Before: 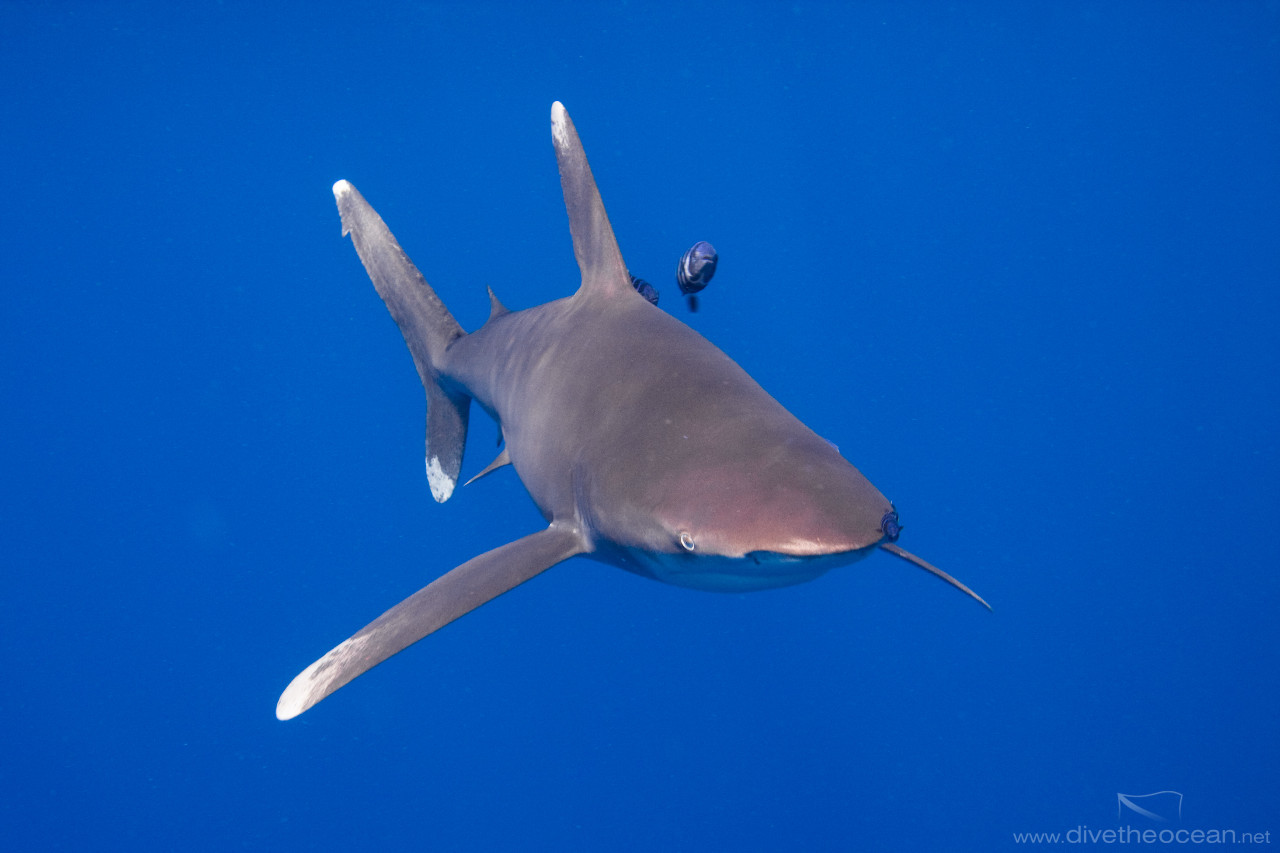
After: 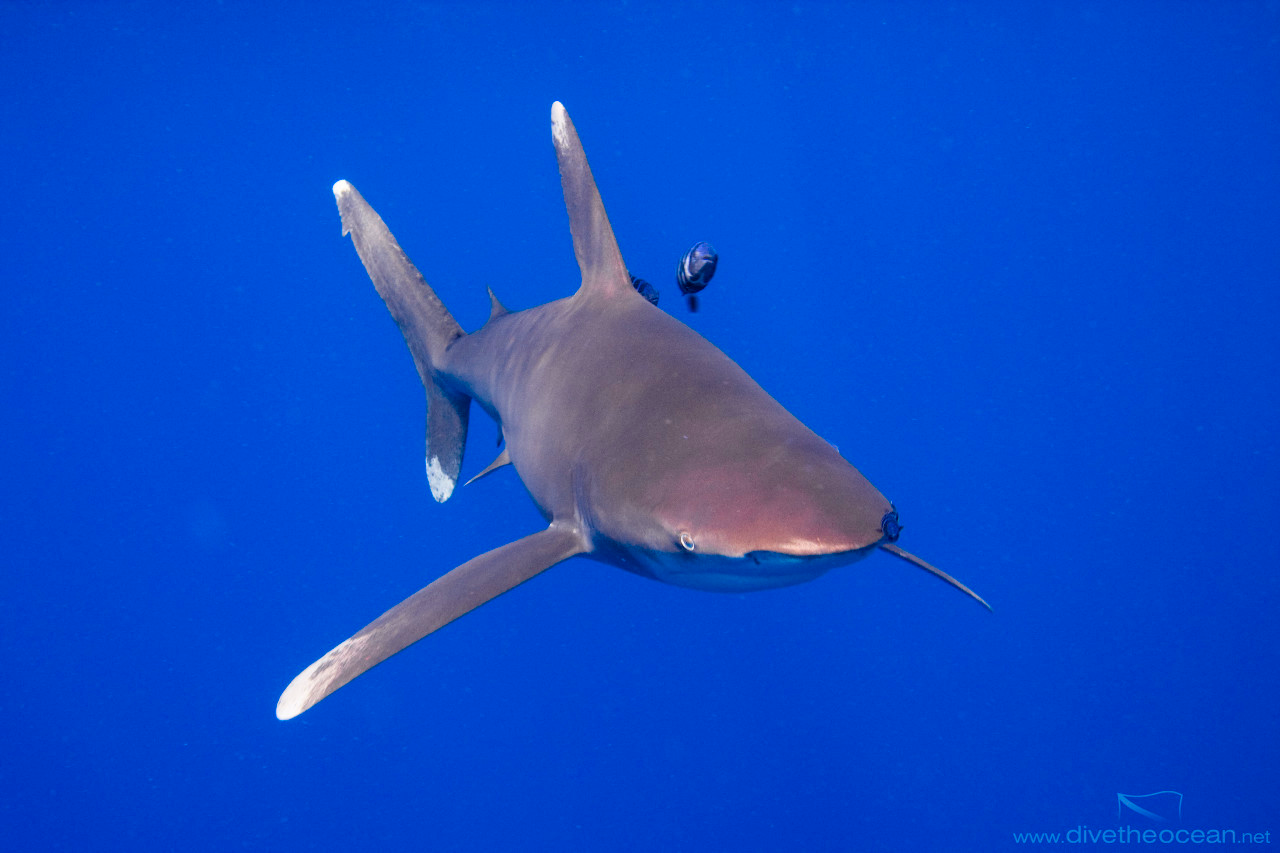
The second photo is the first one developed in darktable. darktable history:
color balance rgb: global offset › luminance -0.51%, linear chroma grading › global chroma 15.597%, perceptual saturation grading › global saturation 25.789%
